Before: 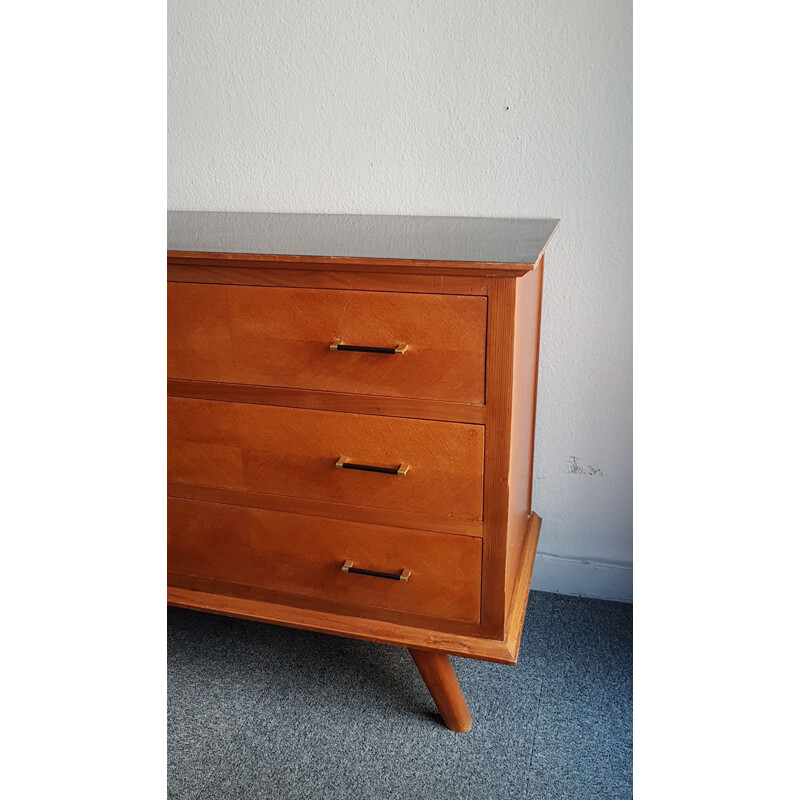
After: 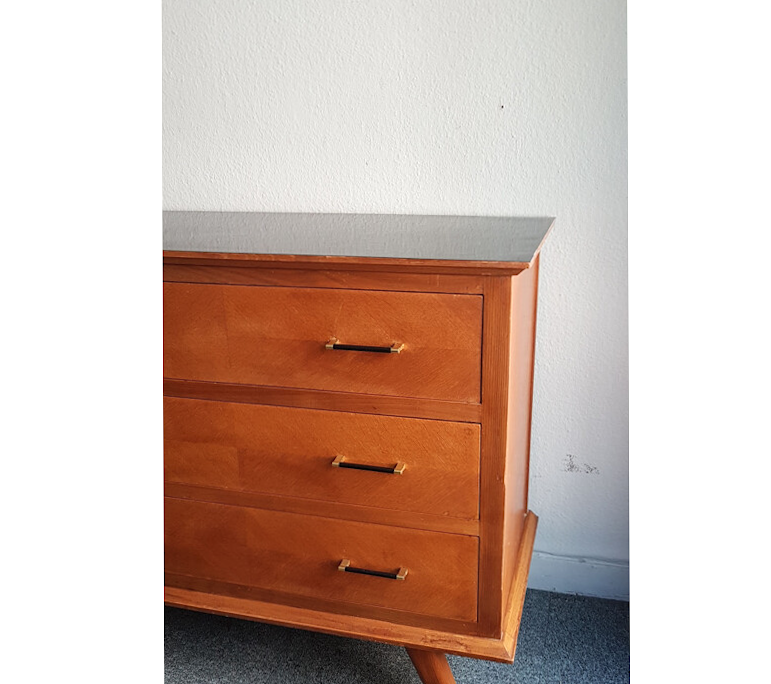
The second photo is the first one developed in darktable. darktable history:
crop and rotate: angle 0.229°, left 0.338%, right 2.804%, bottom 14.096%
contrast brightness saturation: saturation -0.068
exposure: exposure 0.298 EV, compensate highlight preservation false
